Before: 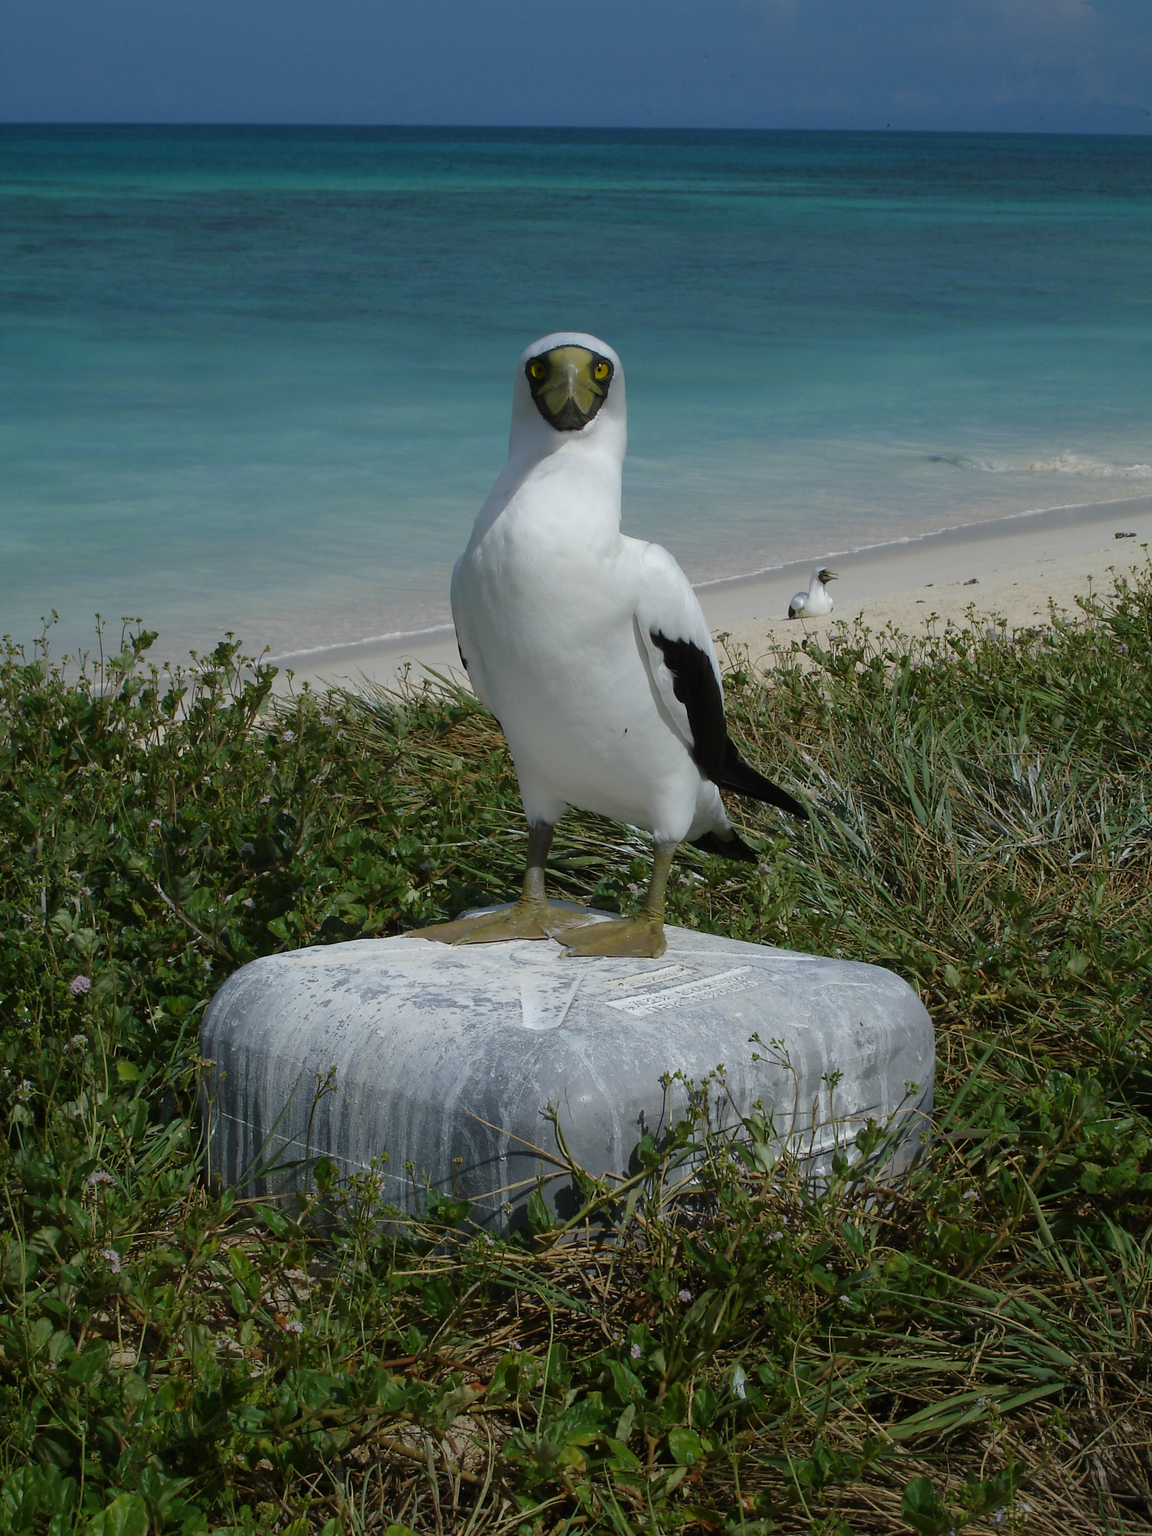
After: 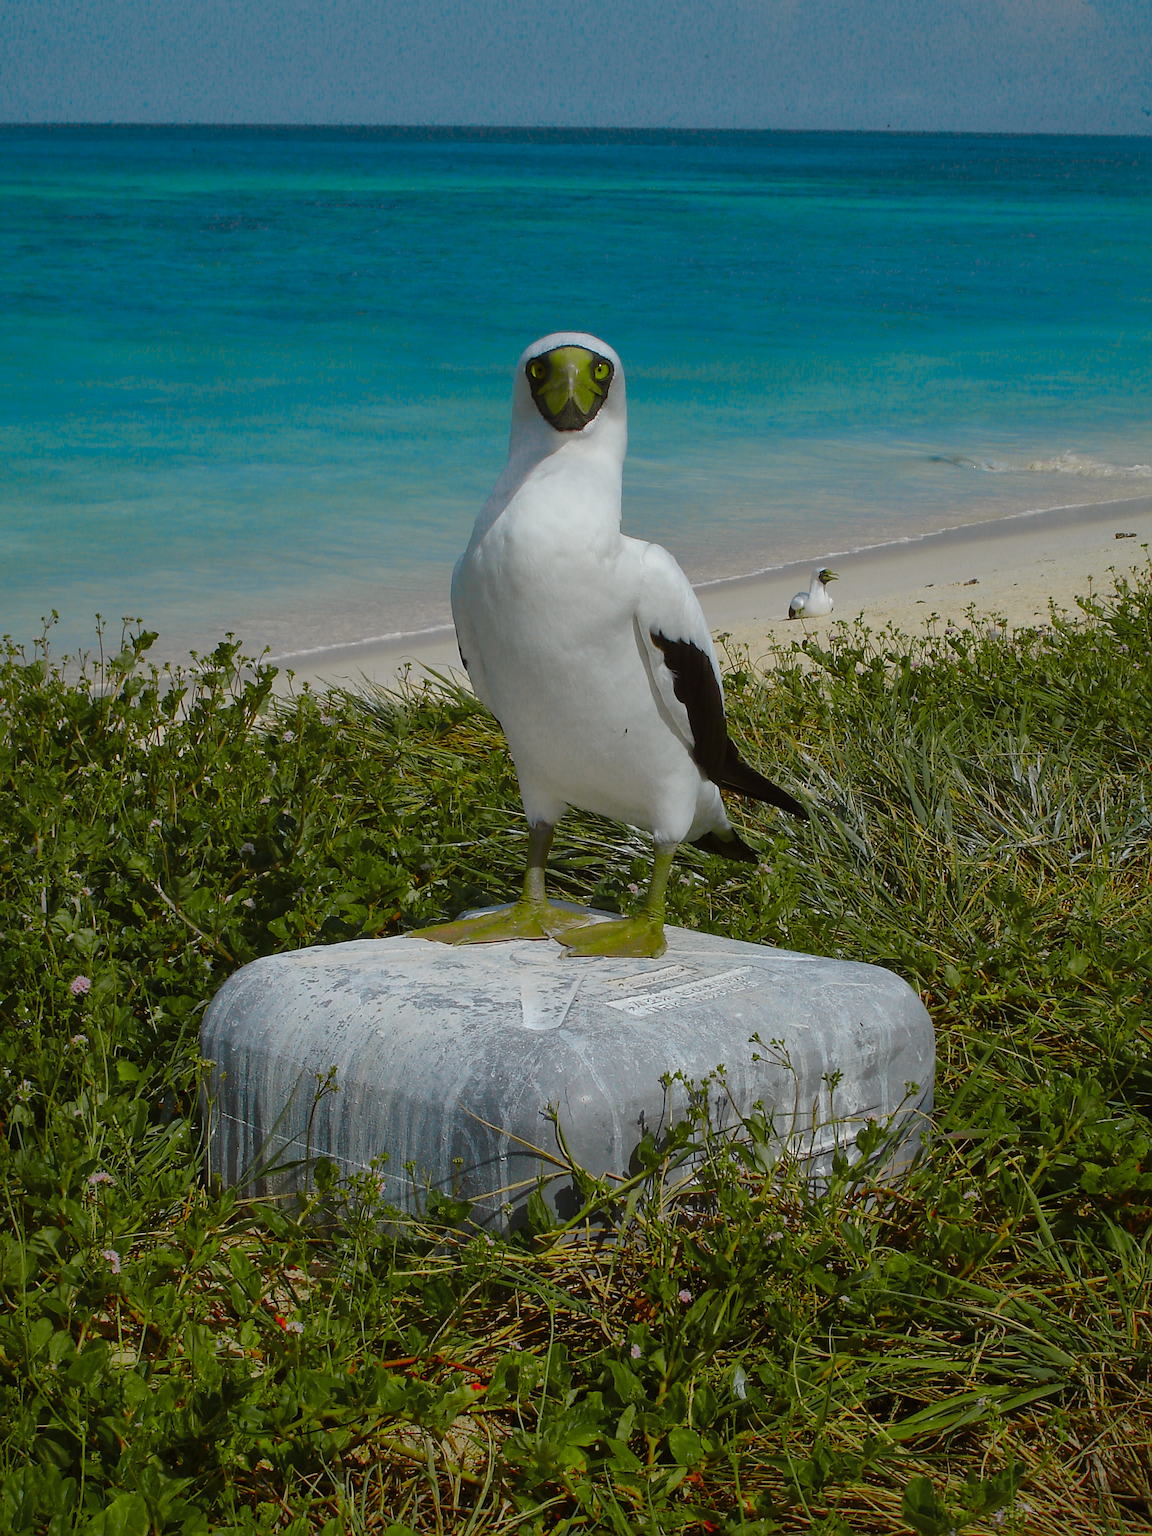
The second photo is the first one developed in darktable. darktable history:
sharpen: on, module defaults
color zones: curves: ch0 [(0, 0.533) (0.126, 0.533) (0.234, 0.533) (0.368, 0.357) (0.5, 0.5) (0.625, 0.5) (0.74, 0.637) (0.875, 0.5)]; ch1 [(0.004, 0.708) (0.129, 0.662) (0.25, 0.5) (0.375, 0.331) (0.496, 0.396) (0.625, 0.649) (0.739, 0.26) (0.875, 0.5) (1, 0.478)]; ch2 [(0, 0.409) (0.132, 0.403) (0.236, 0.558) (0.379, 0.448) (0.5, 0.5) (0.625, 0.5) (0.691, 0.39) (0.875, 0.5)]
shadows and highlights: on, module defaults
color balance rgb: power › chroma 0.693%, power › hue 60°, perceptual saturation grading › global saturation 23.247%, perceptual saturation grading › highlights -23.985%, perceptual saturation grading › mid-tones 24.492%, perceptual saturation grading › shadows 40.44%, global vibrance 20%
